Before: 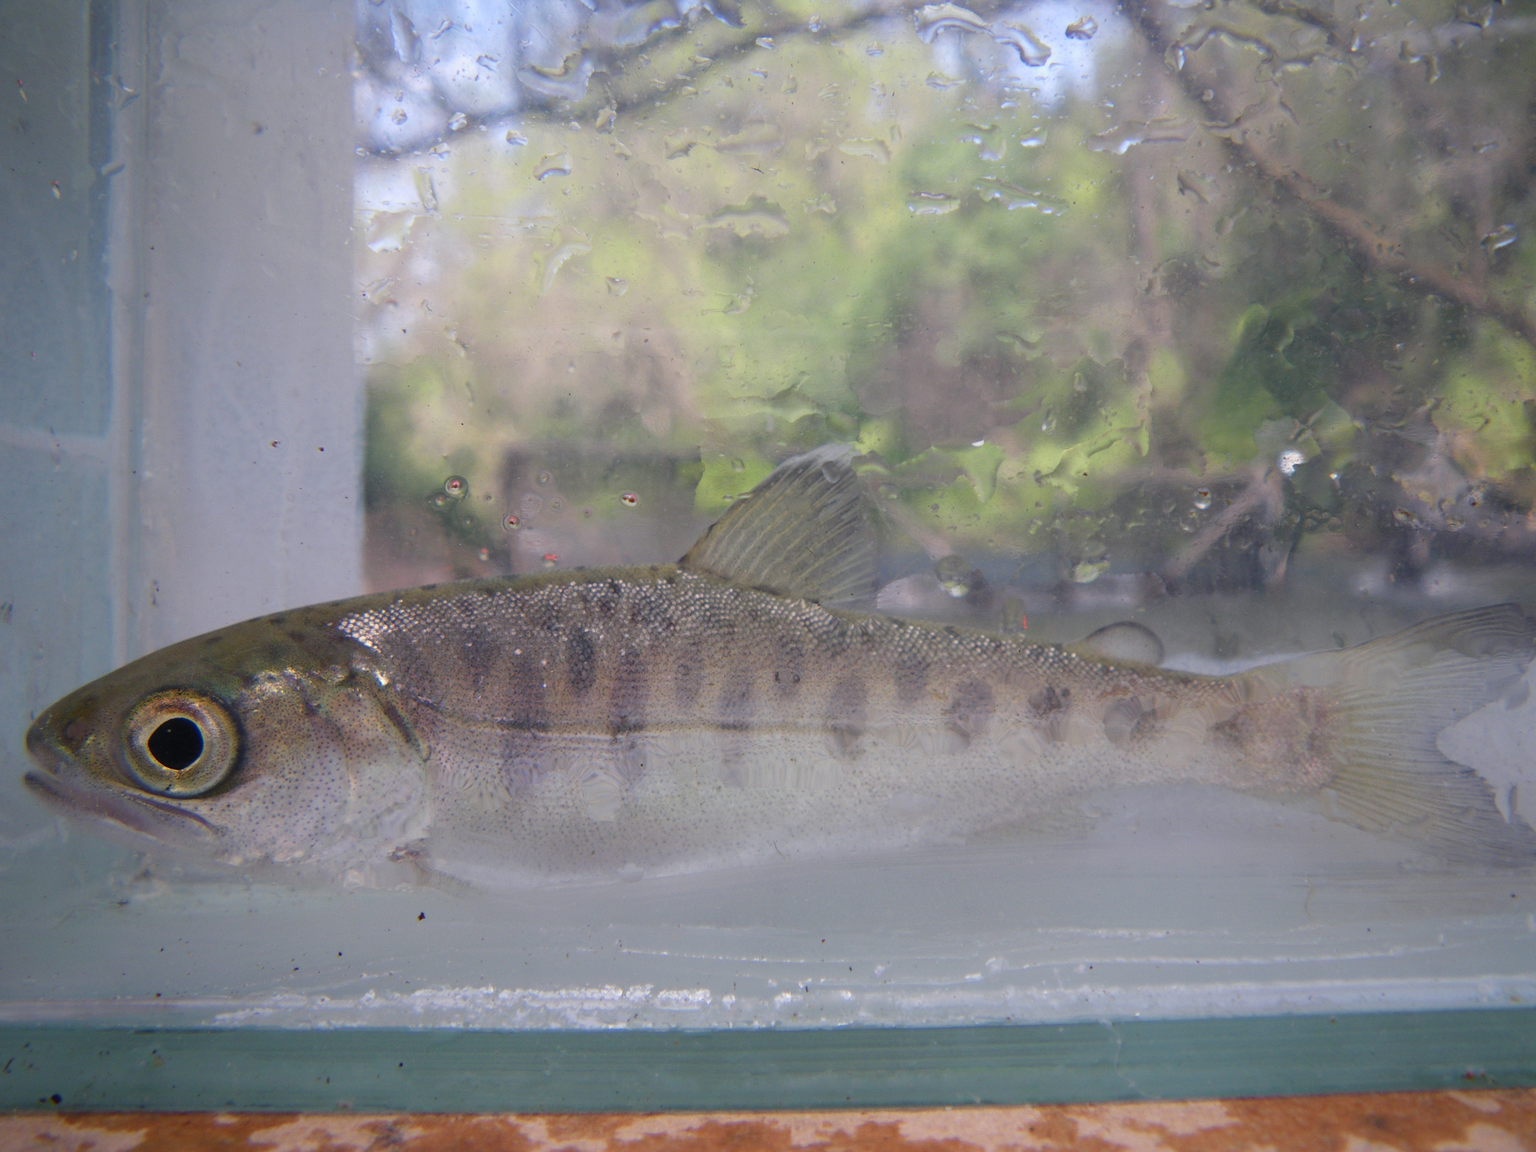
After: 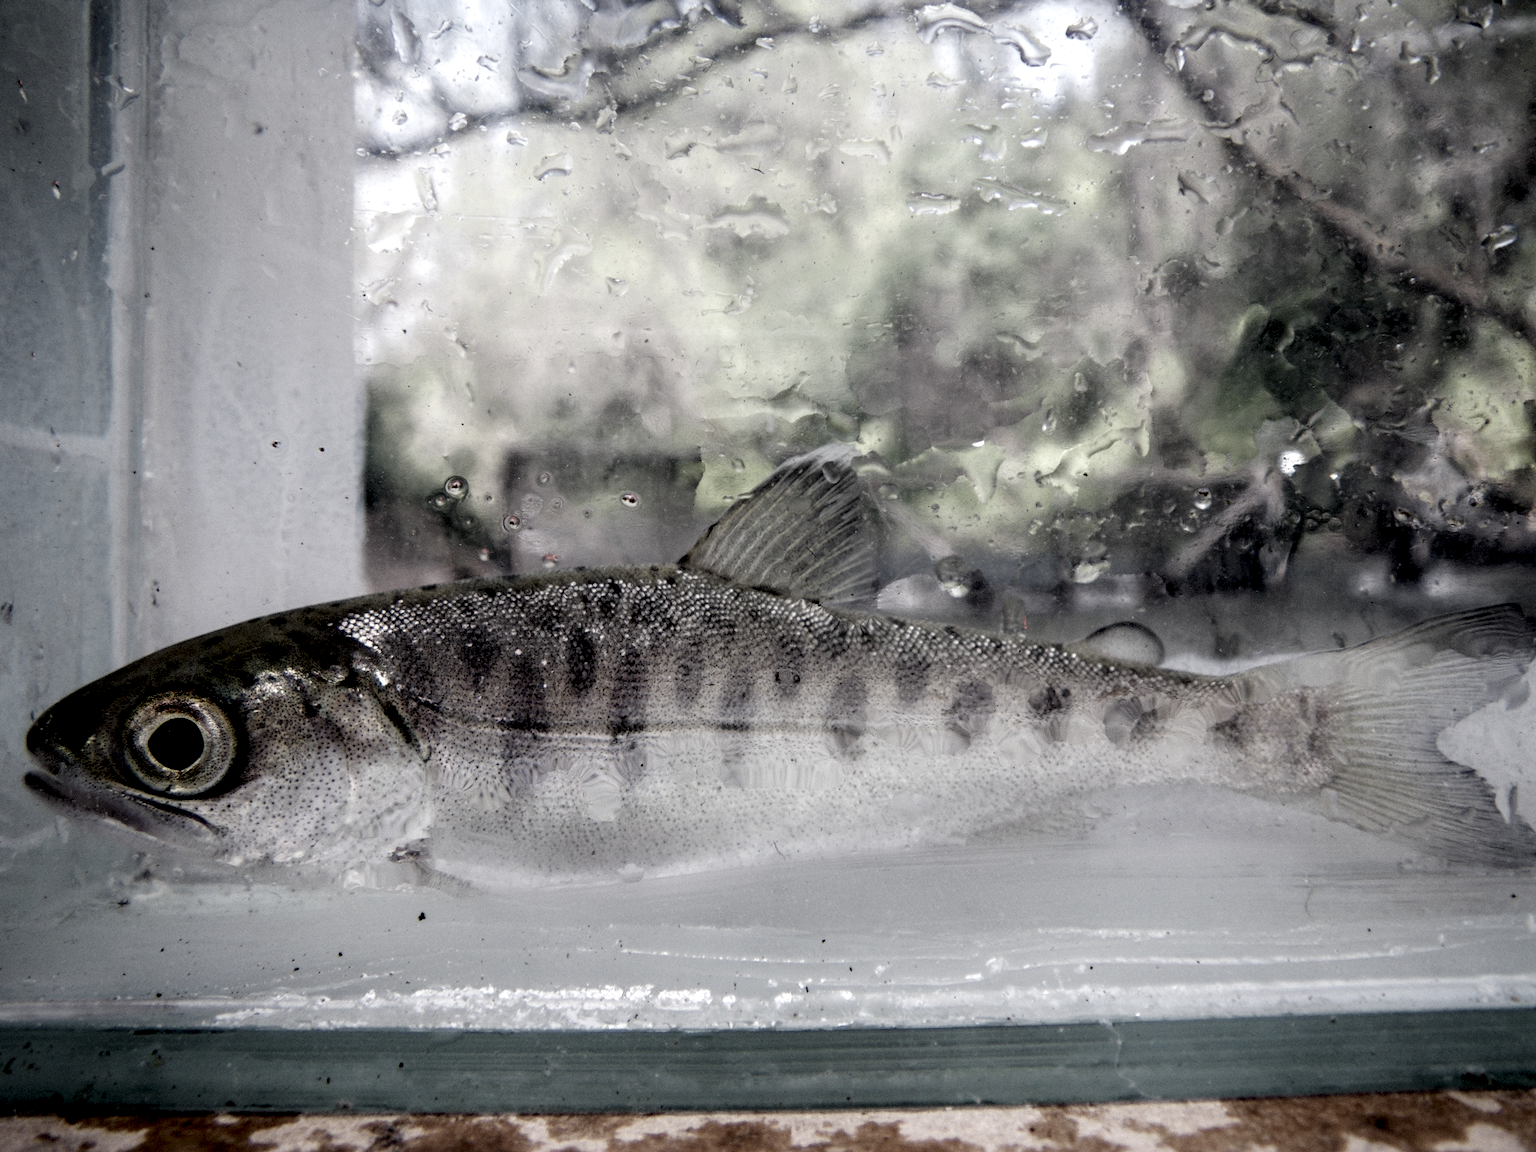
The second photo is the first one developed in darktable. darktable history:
local contrast: shadows 174%, detail 223%
filmic rgb: black relative exposure -5.07 EV, white relative exposure 3.97 EV, hardness 2.88, contrast 1.203, highlights saturation mix -30.08%, preserve chrominance no, color science v5 (2021), contrast in shadows safe, contrast in highlights safe
